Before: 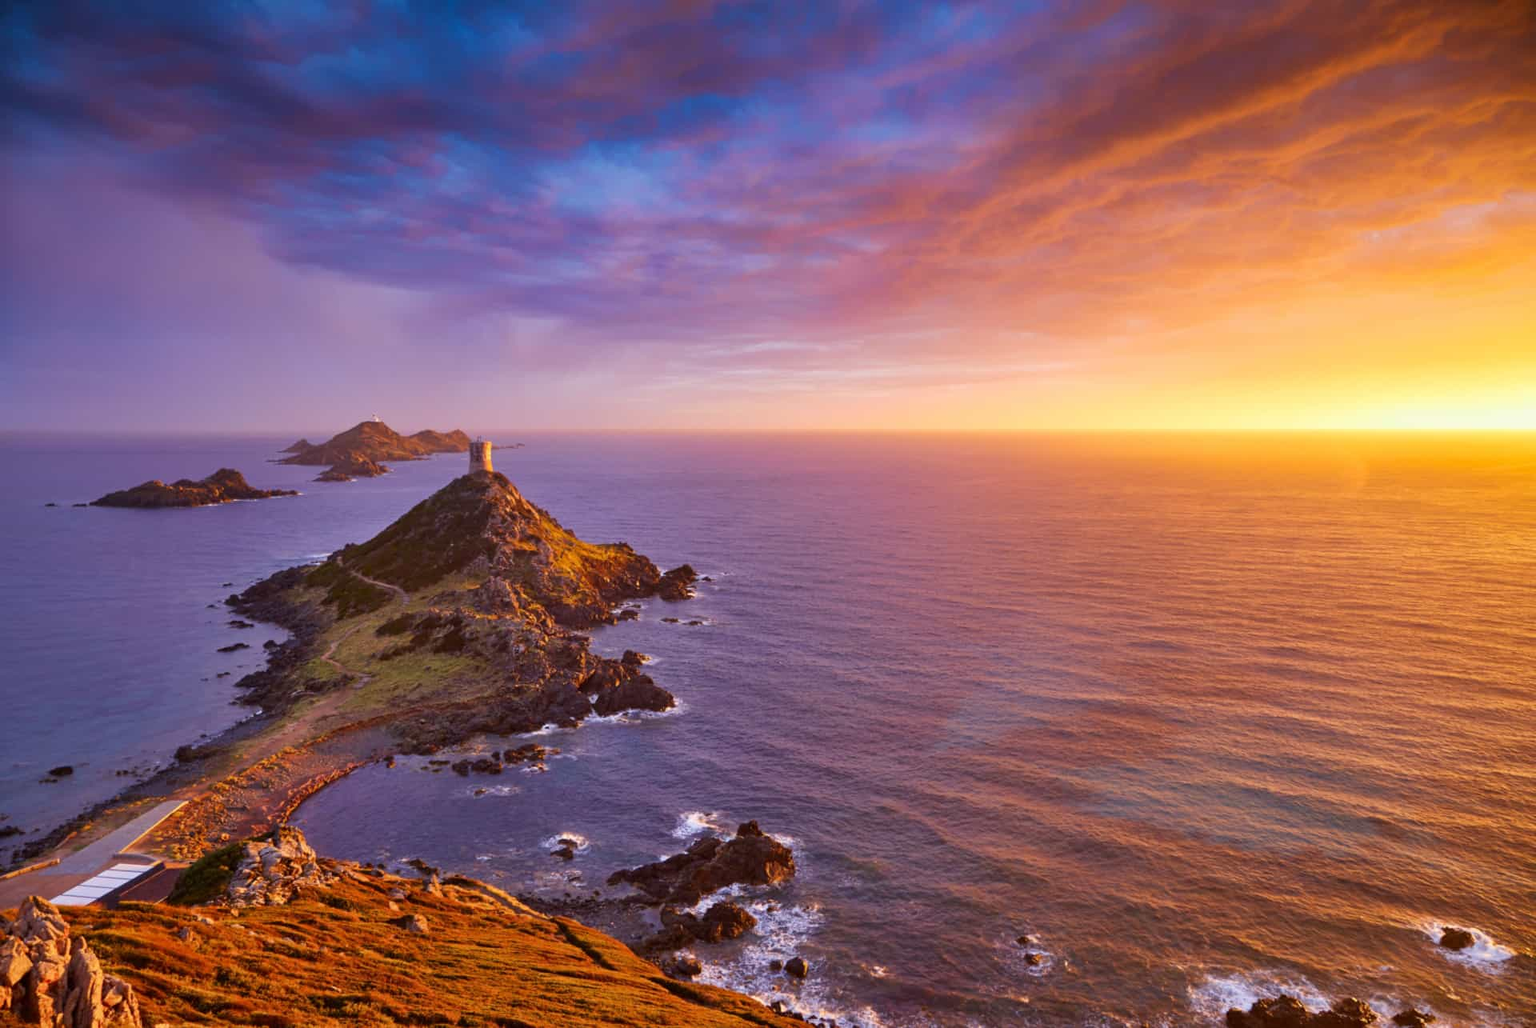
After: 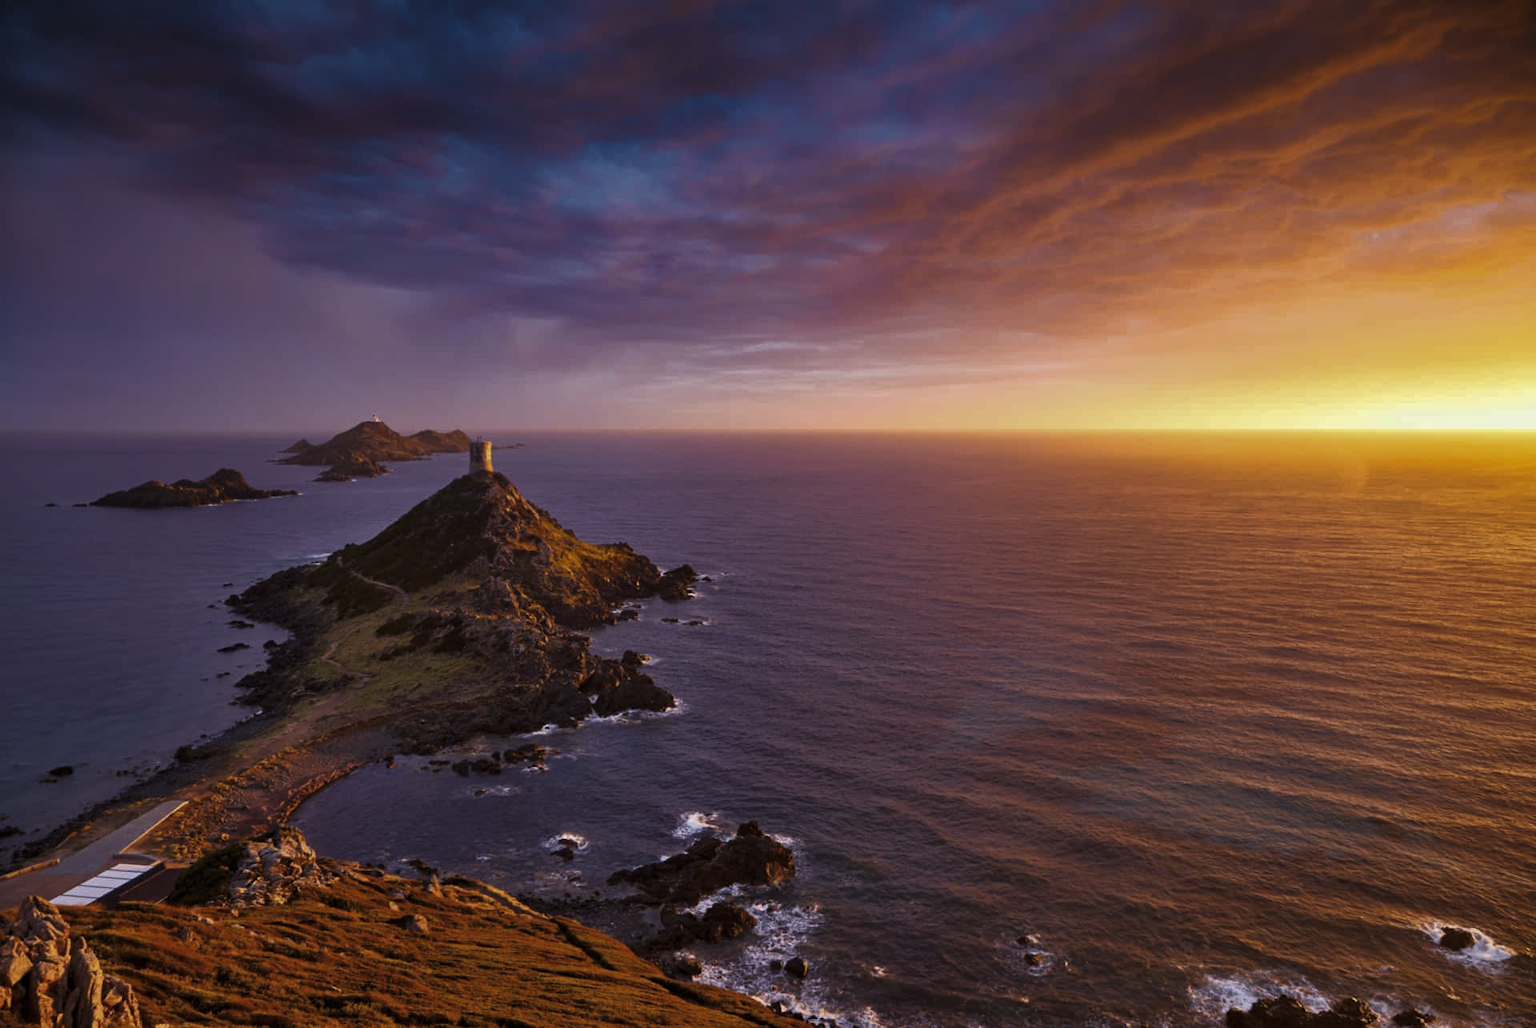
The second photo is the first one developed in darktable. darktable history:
levels: levels [0, 0.618, 1]
tone curve: curves: ch0 [(0, 0) (0.003, 0.005) (0.011, 0.016) (0.025, 0.036) (0.044, 0.071) (0.069, 0.112) (0.1, 0.149) (0.136, 0.187) (0.177, 0.228) (0.224, 0.272) (0.277, 0.32) (0.335, 0.374) (0.399, 0.429) (0.468, 0.479) (0.543, 0.538) (0.623, 0.609) (0.709, 0.697) (0.801, 0.789) (0.898, 0.876) (1, 1)], color space Lab, independent channels, preserve colors none
